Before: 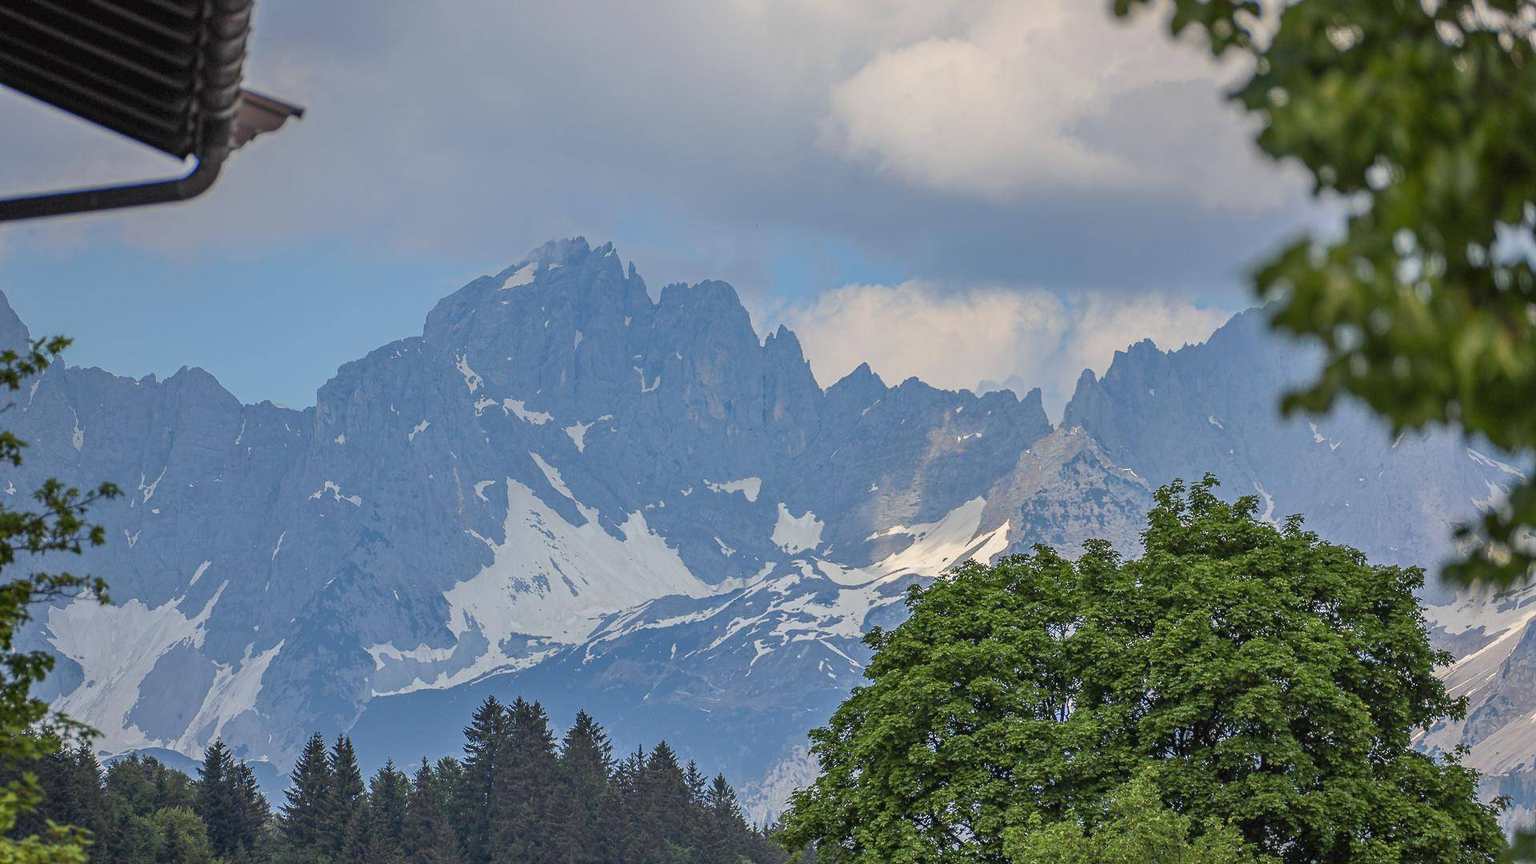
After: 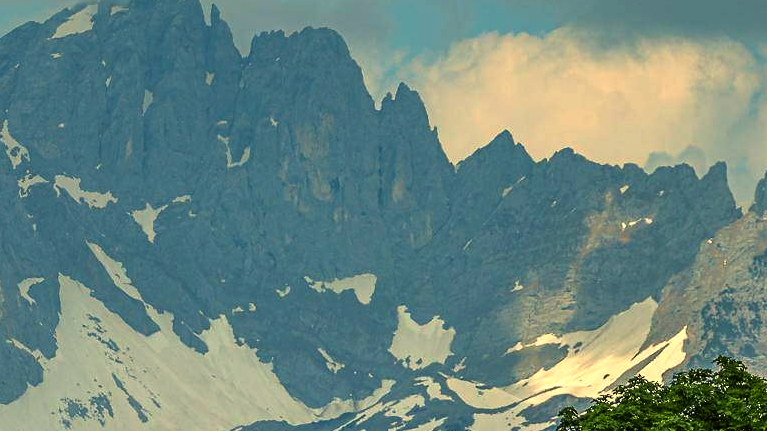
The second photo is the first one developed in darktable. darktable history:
color balance: mode lift, gamma, gain (sRGB), lift [1.014, 0.966, 0.918, 0.87], gamma [0.86, 0.734, 0.918, 0.976], gain [1.063, 1.13, 1.063, 0.86]
crop: left 30%, top 30%, right 30%, bottom 30%
contrast equalizer: y [[0.5, 0.5, 0.472, 0.5, 0.5, 0.5], [0.5 ×6], [0.5 ×6], [0 ×6], [0 ×6]]
